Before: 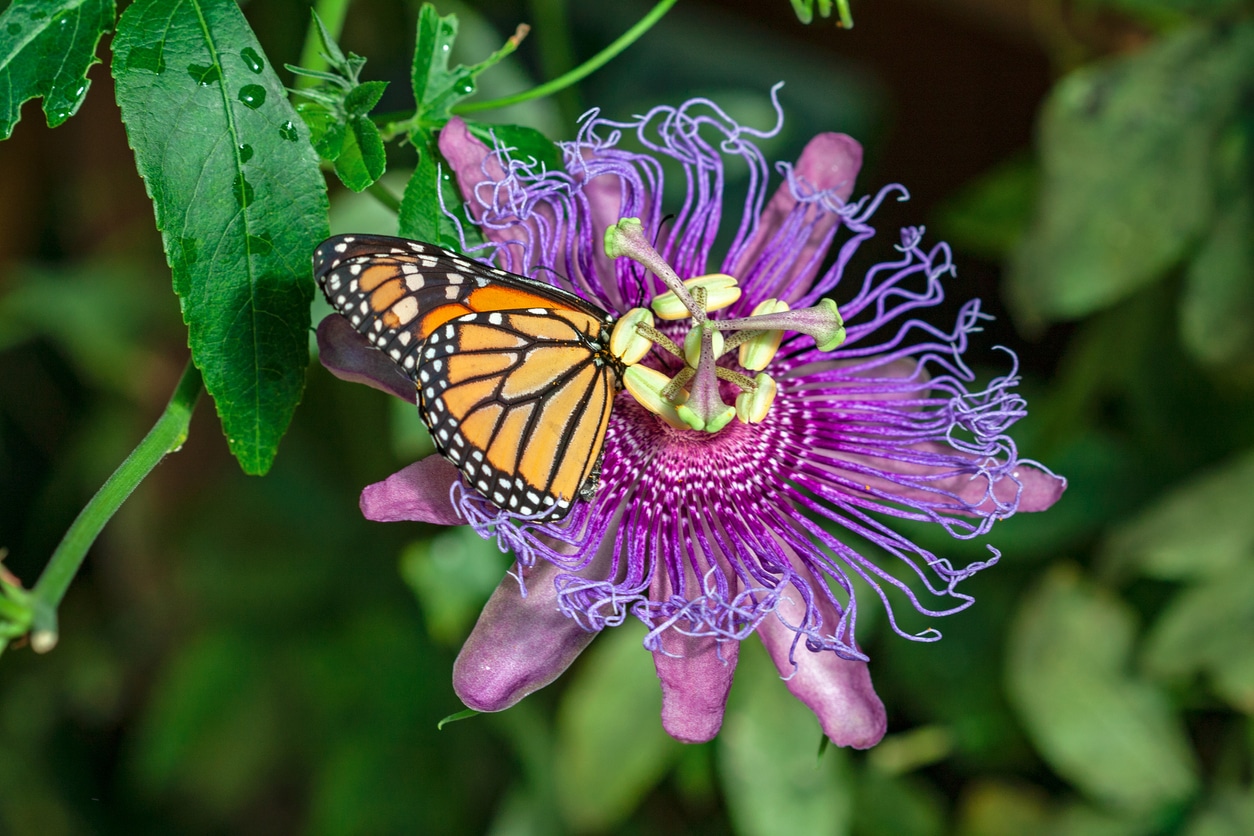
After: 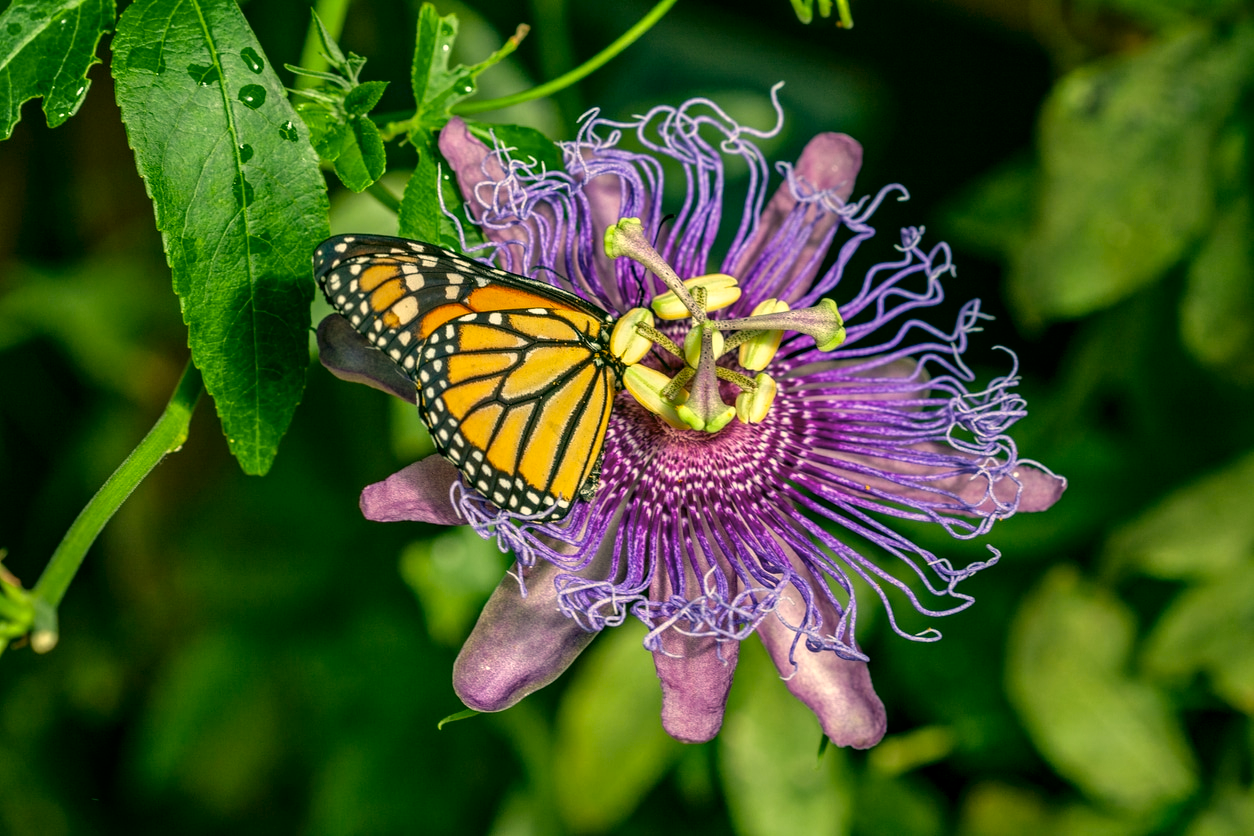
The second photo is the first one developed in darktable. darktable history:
local contrast: on, module defaults
color correction: highlights a* 5.3, highlights b* 24.26, shadows a* -15.58, shadows b* 4.02
